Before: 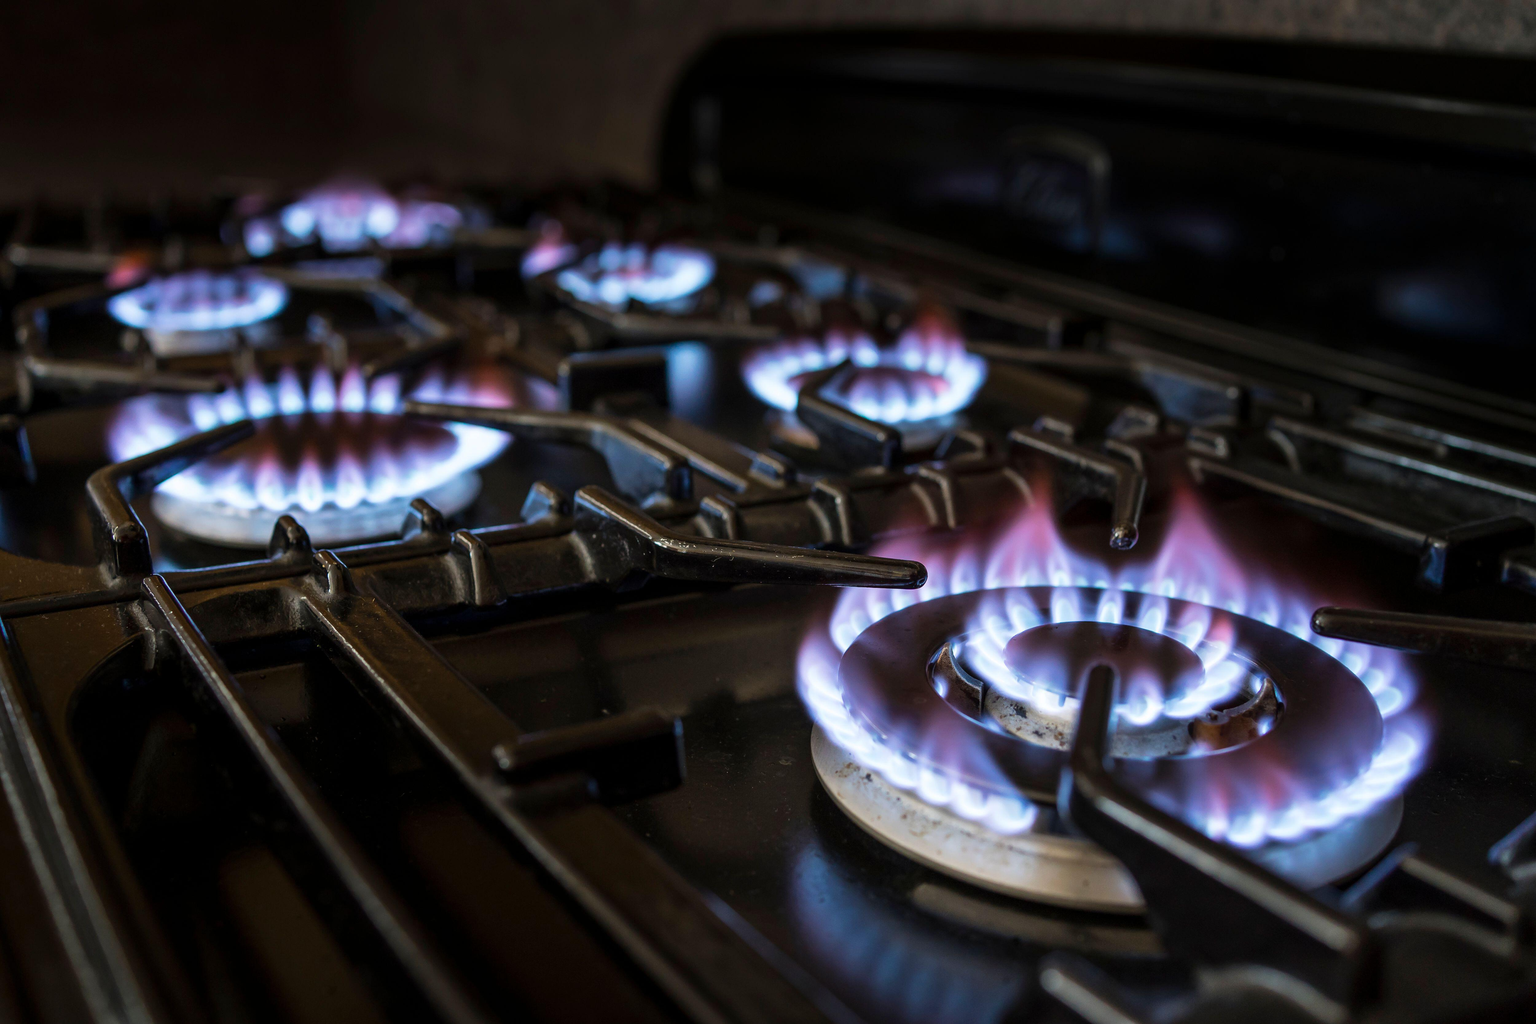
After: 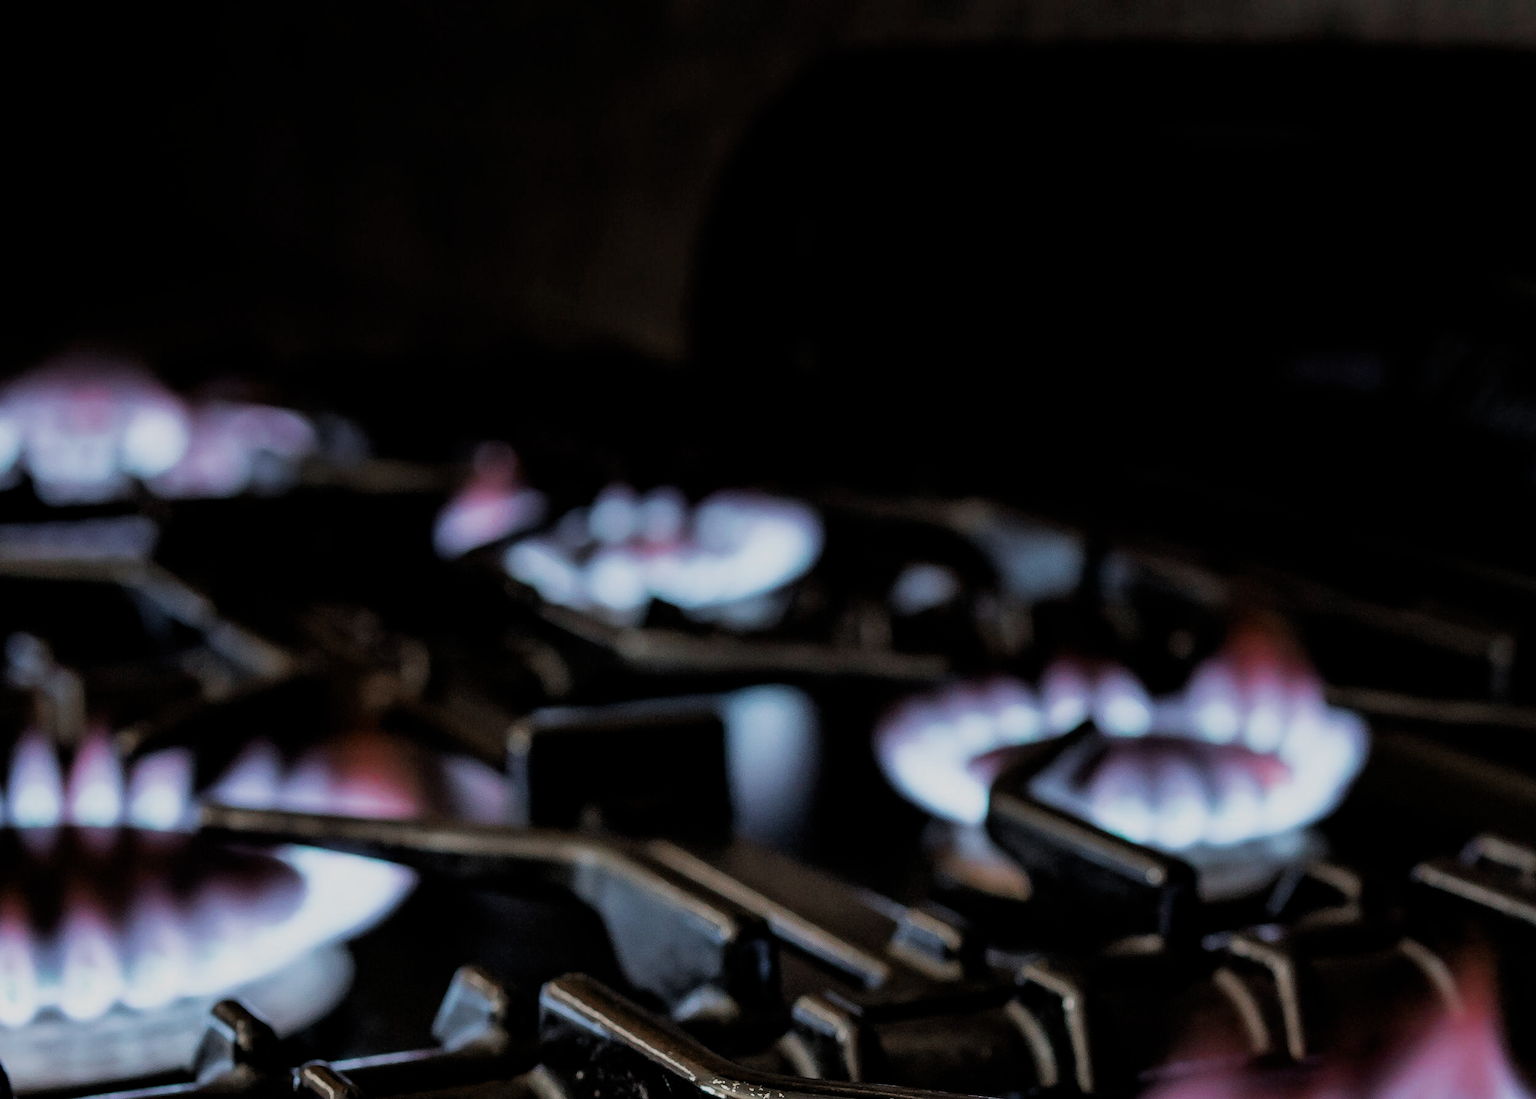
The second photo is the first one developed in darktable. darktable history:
color zones: curves: ch0 [(0, 0.299) (0.25, 0.383) (0.456, 0.352) (0.736, 0.571)]; ch1 [(0, 0.63) (0.151, 0.568) (0.254, 0.416) (0.47, 0.558) (0.732, 0.37) (0.909, 0.492)]; ch2 [(0.004, 0.604) (0.158, 0.443) (0.257, 0.403) (0.761, 0.468)]
crop: left 19.87%, right 30.25%, bottom 46.4%
filmic rgb: black relative exposure -7.57 EV, white relative exposure 4.64 EV, target black luminance 0%, hardness 3.5, latitude 50.47%, contrast 1.029, highlights saturation mix 9.15%, shadows ↔ highlights balance -0.177%
contrast brightness saturation: saturation -0.172
